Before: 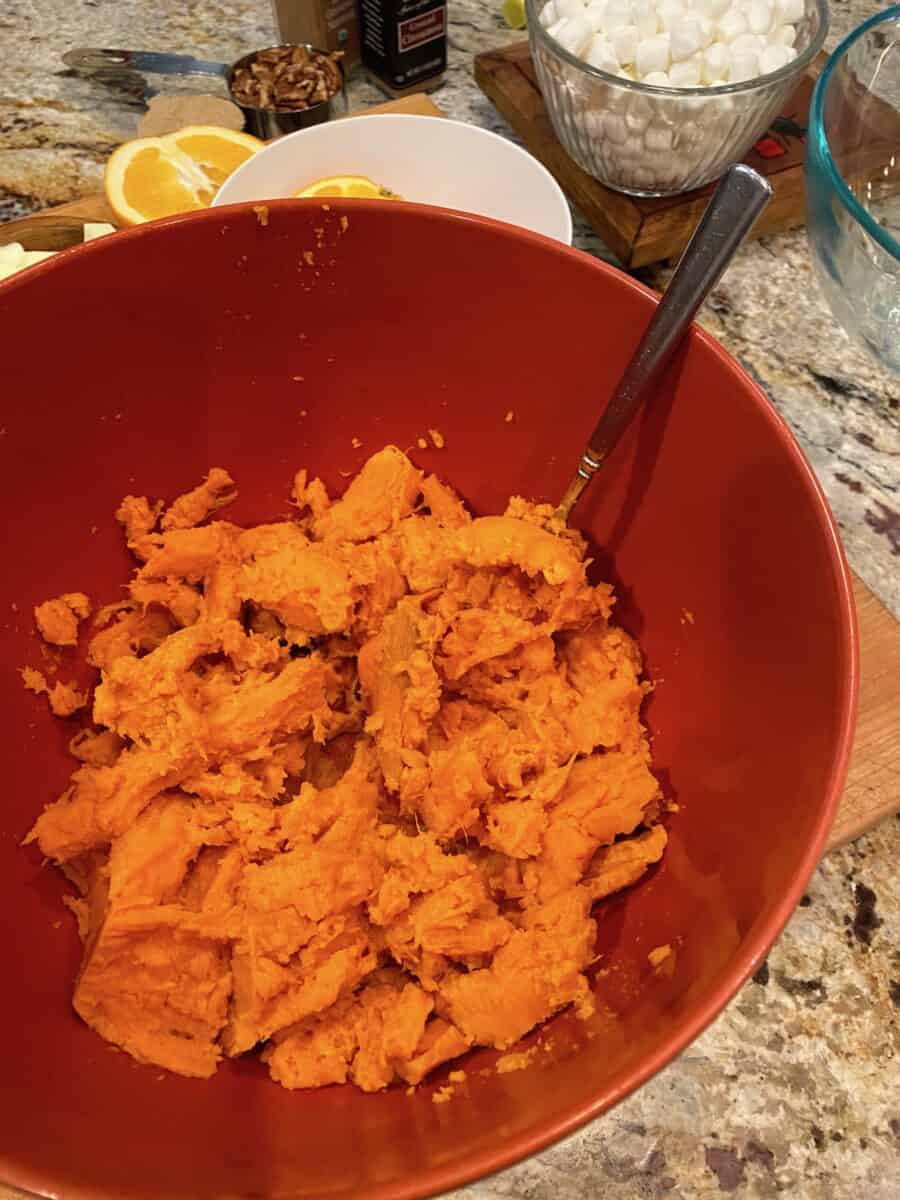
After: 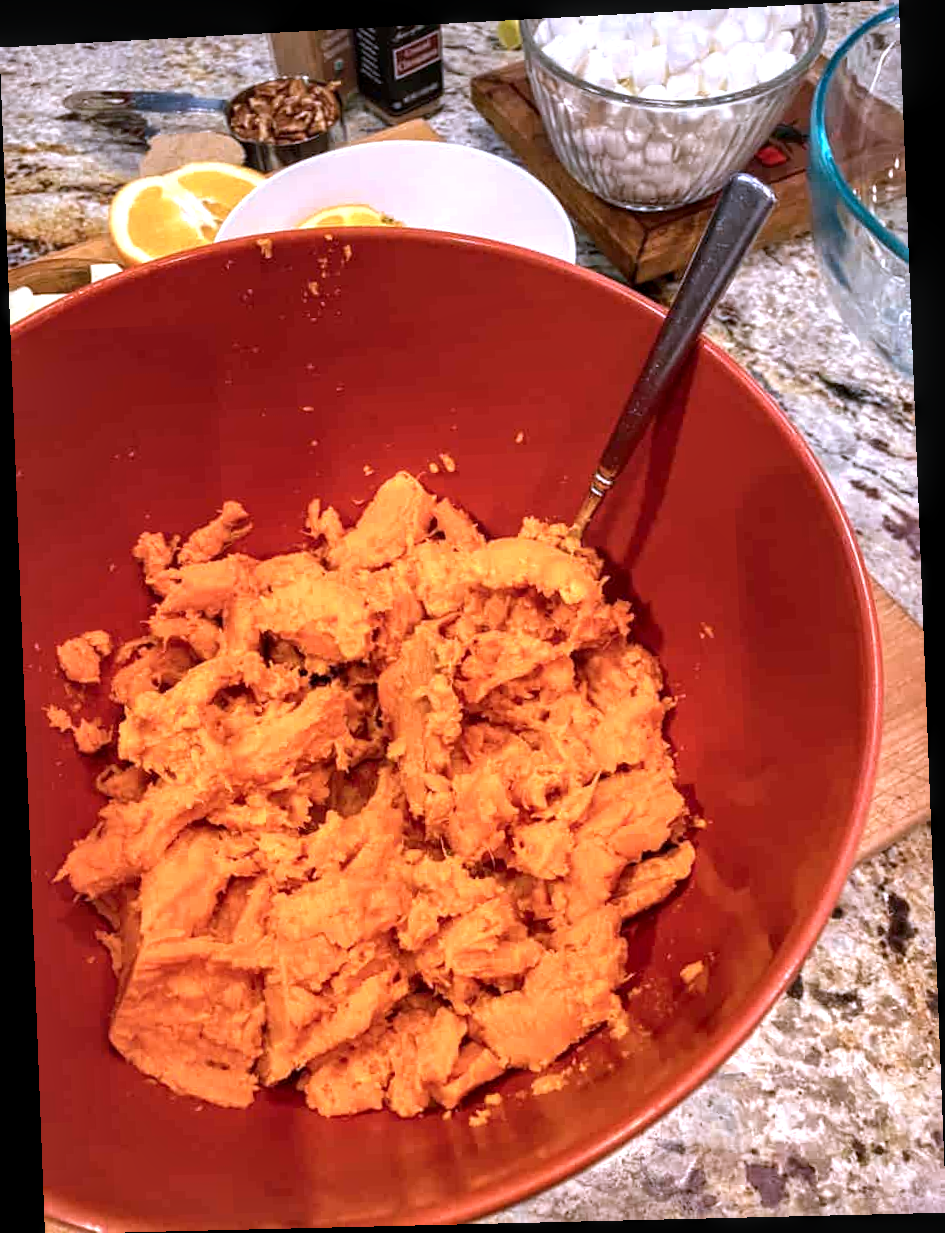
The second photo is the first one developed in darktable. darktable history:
white balance: red 1.042, blue 1.17
exposure: exposure 0.493 EV, compensate highlight preservation false
local contrast: detail 142%
rotate and perspective: rotation -2.22°, lens shift (horizontal) -0.022, automatic cropping off
color correction: highlights a* -4.18, highlights b* -10.81
